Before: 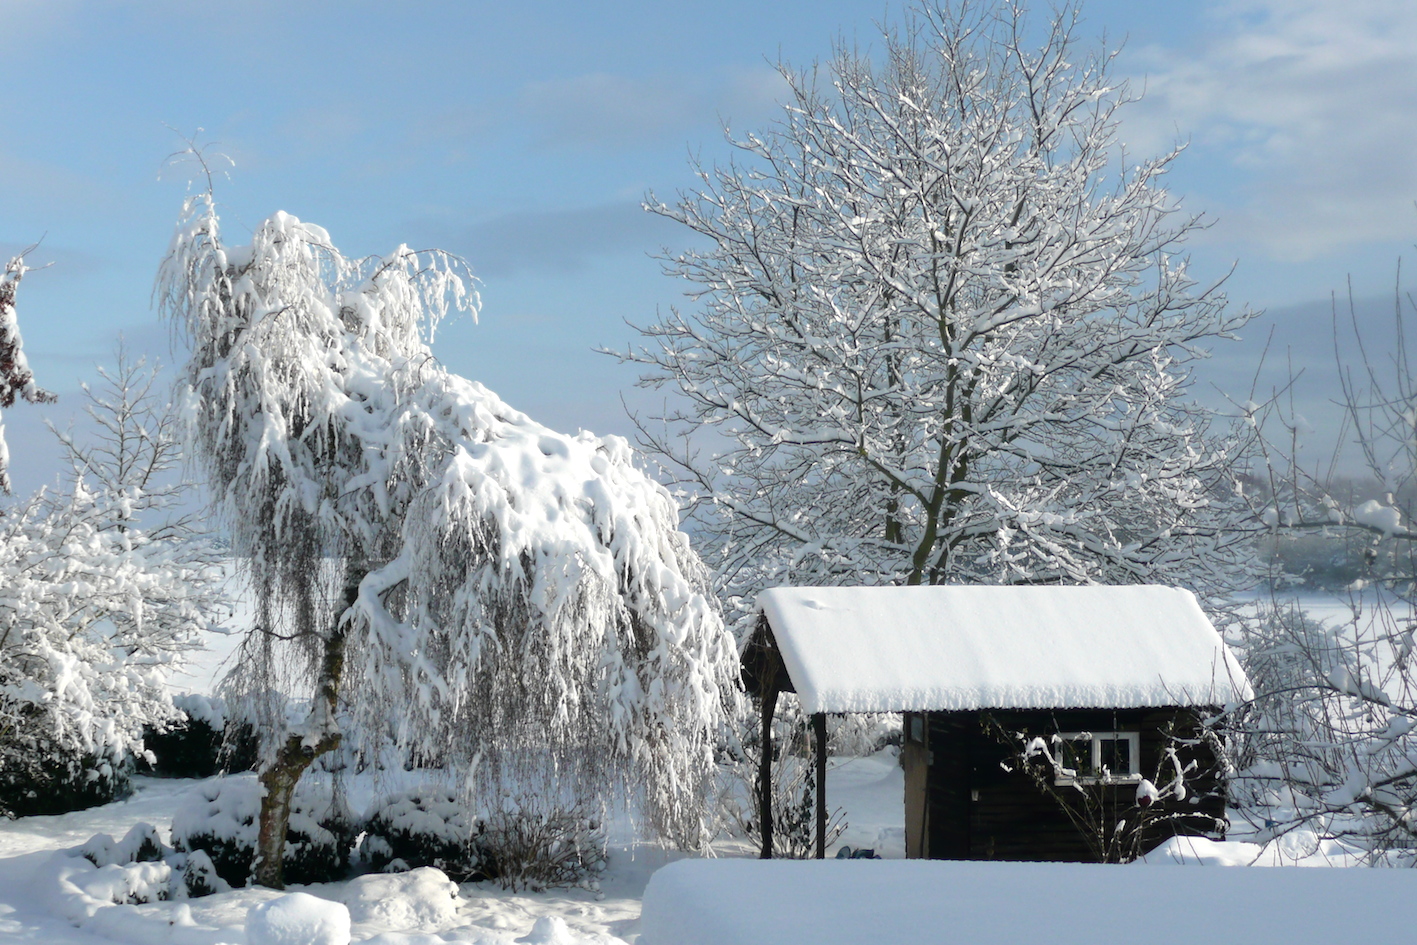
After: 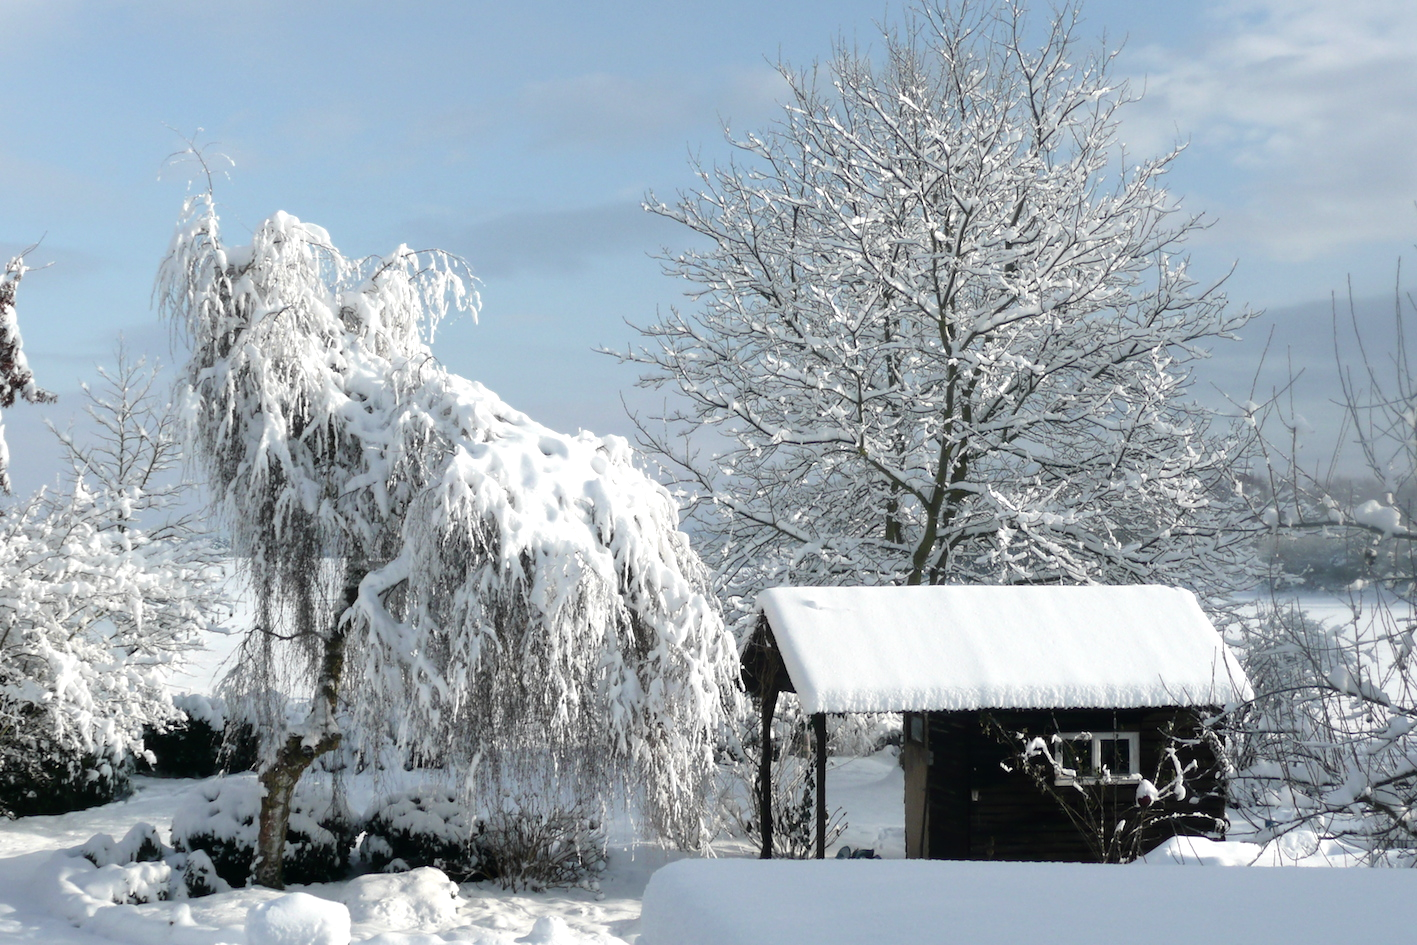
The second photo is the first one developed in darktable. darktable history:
contrast brightness saturation: contrast 0.06, brightness -0.01, saturation -0.23
exposure: exposure 0.191 EV, compensate highlight preservation false
